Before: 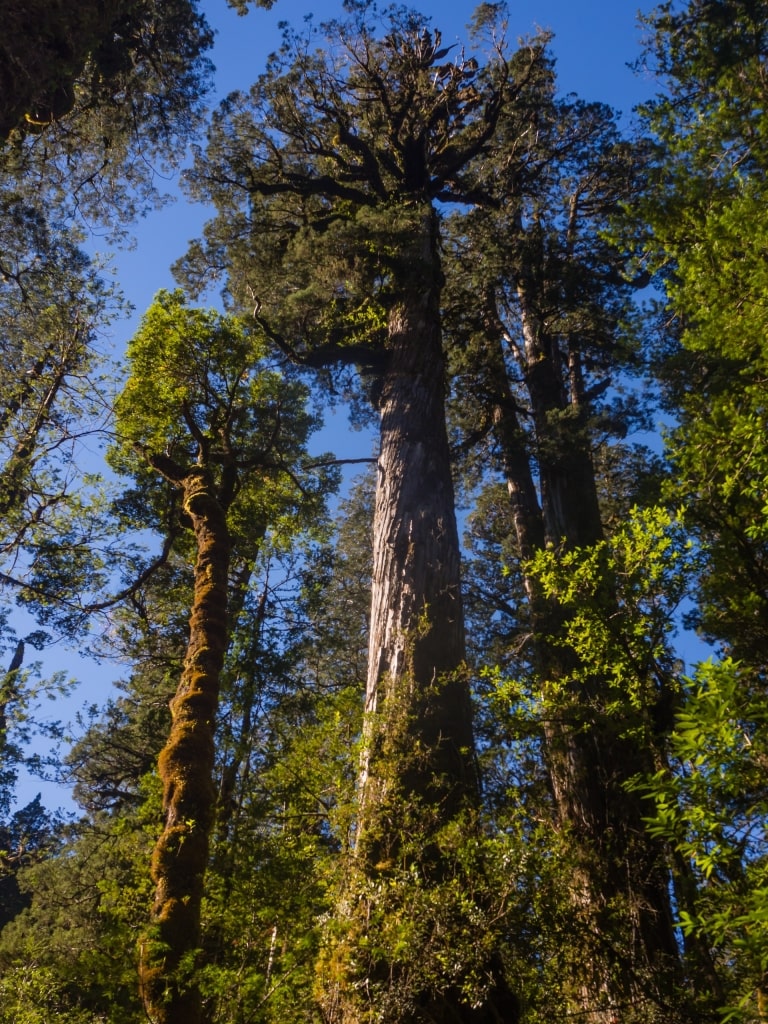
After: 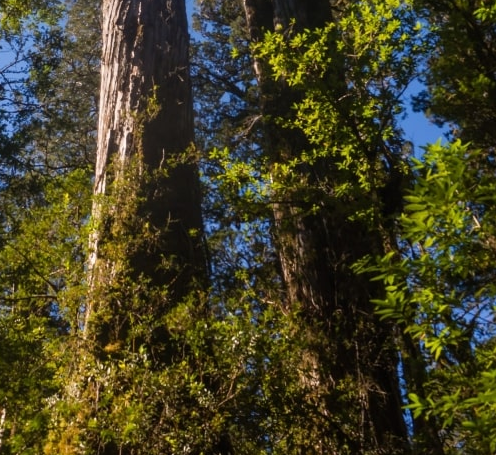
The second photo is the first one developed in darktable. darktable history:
crop and rotate: left 35.346%, top 50.611%, bottom 4.901%
